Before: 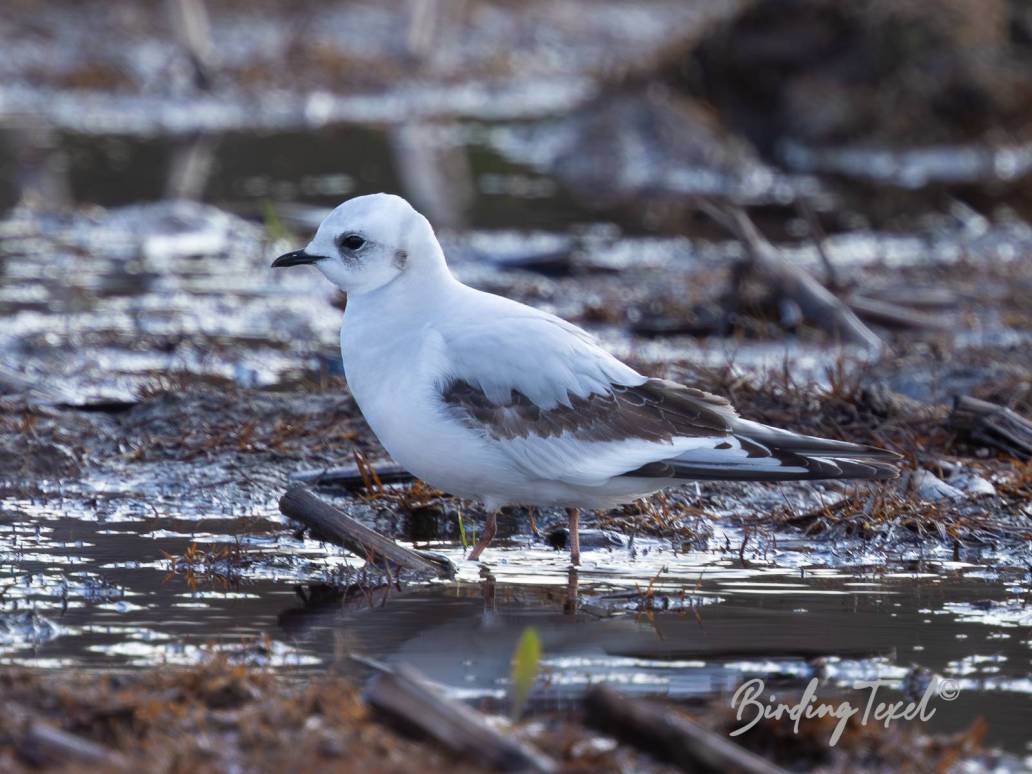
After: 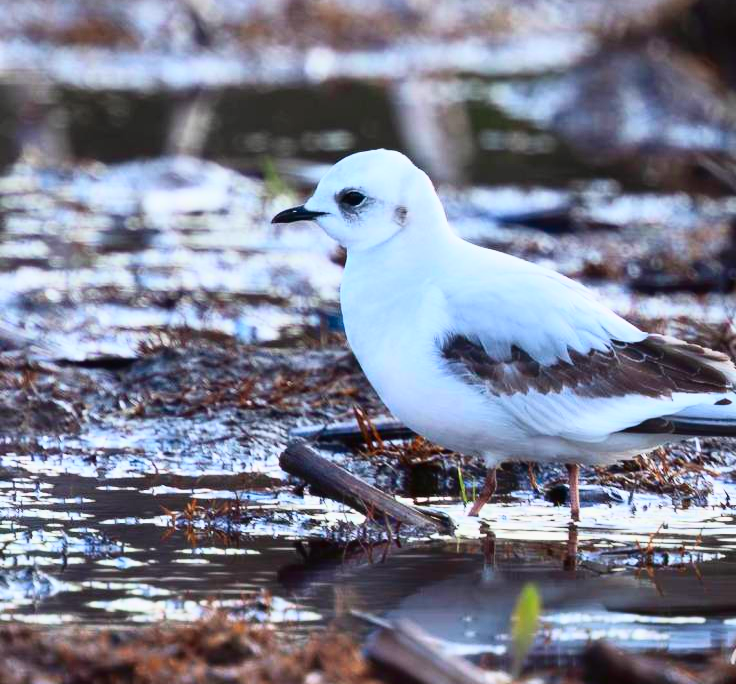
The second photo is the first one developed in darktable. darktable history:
tone curve: curves: ch0 [(0, 0) (0.059, 0.027) (0.178, 0.105) (0.292, 0.233) (0.485, 0.472) (0.837, 0.887) (1, 0.983)]; ch1 [(0, 0) (0.23, 0.166) (0.34, 0.298) (0.371, 0.334) (0.435, 0.413) (0.477, 0.469) (0.499, 0.498) (0.534, 0.551) (0.56, 0.585) (0.754, 0.801) (1, 1)]; ch2 [(0, 0) (0.431, 0.414) (0.498, 0.503) (0.524, 0.531) (0.568, 0.567) (0.6, 0.597) (0.65, 0.651) (0.752, 0.764) (1, 1)], color space Lab, independent channels, preserve colors none
crop: top 5.803%, right 27.864%, bottom 5.804%
contrast brightness saturation: contrast 0.2, brightness 0.16, saturation 0.22
